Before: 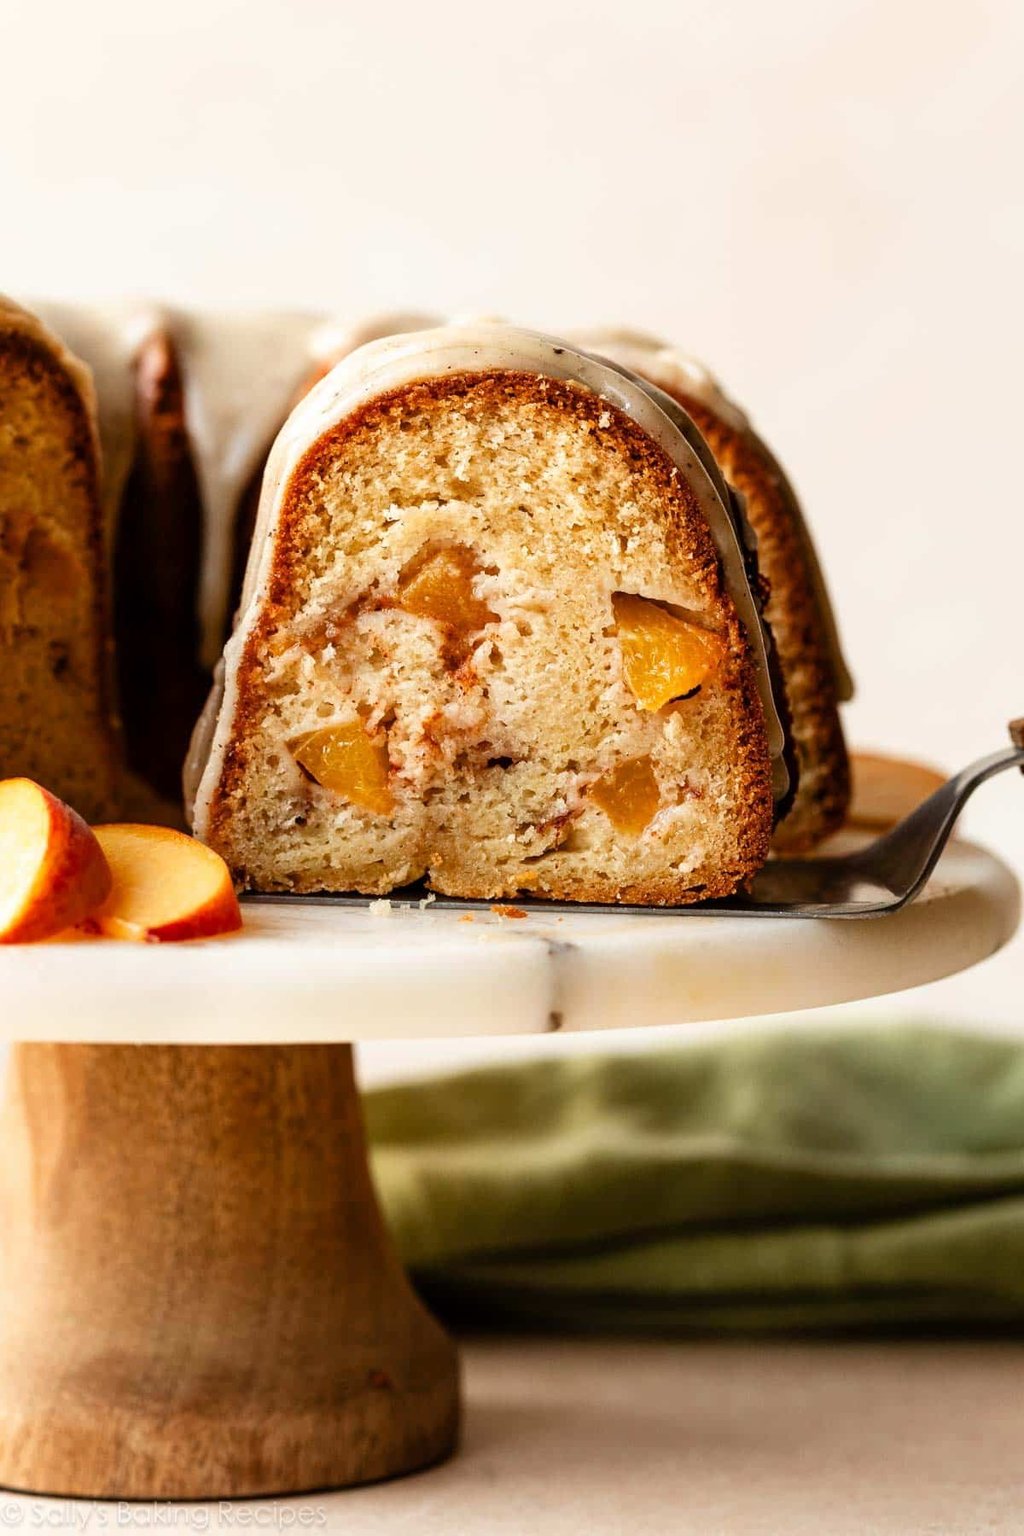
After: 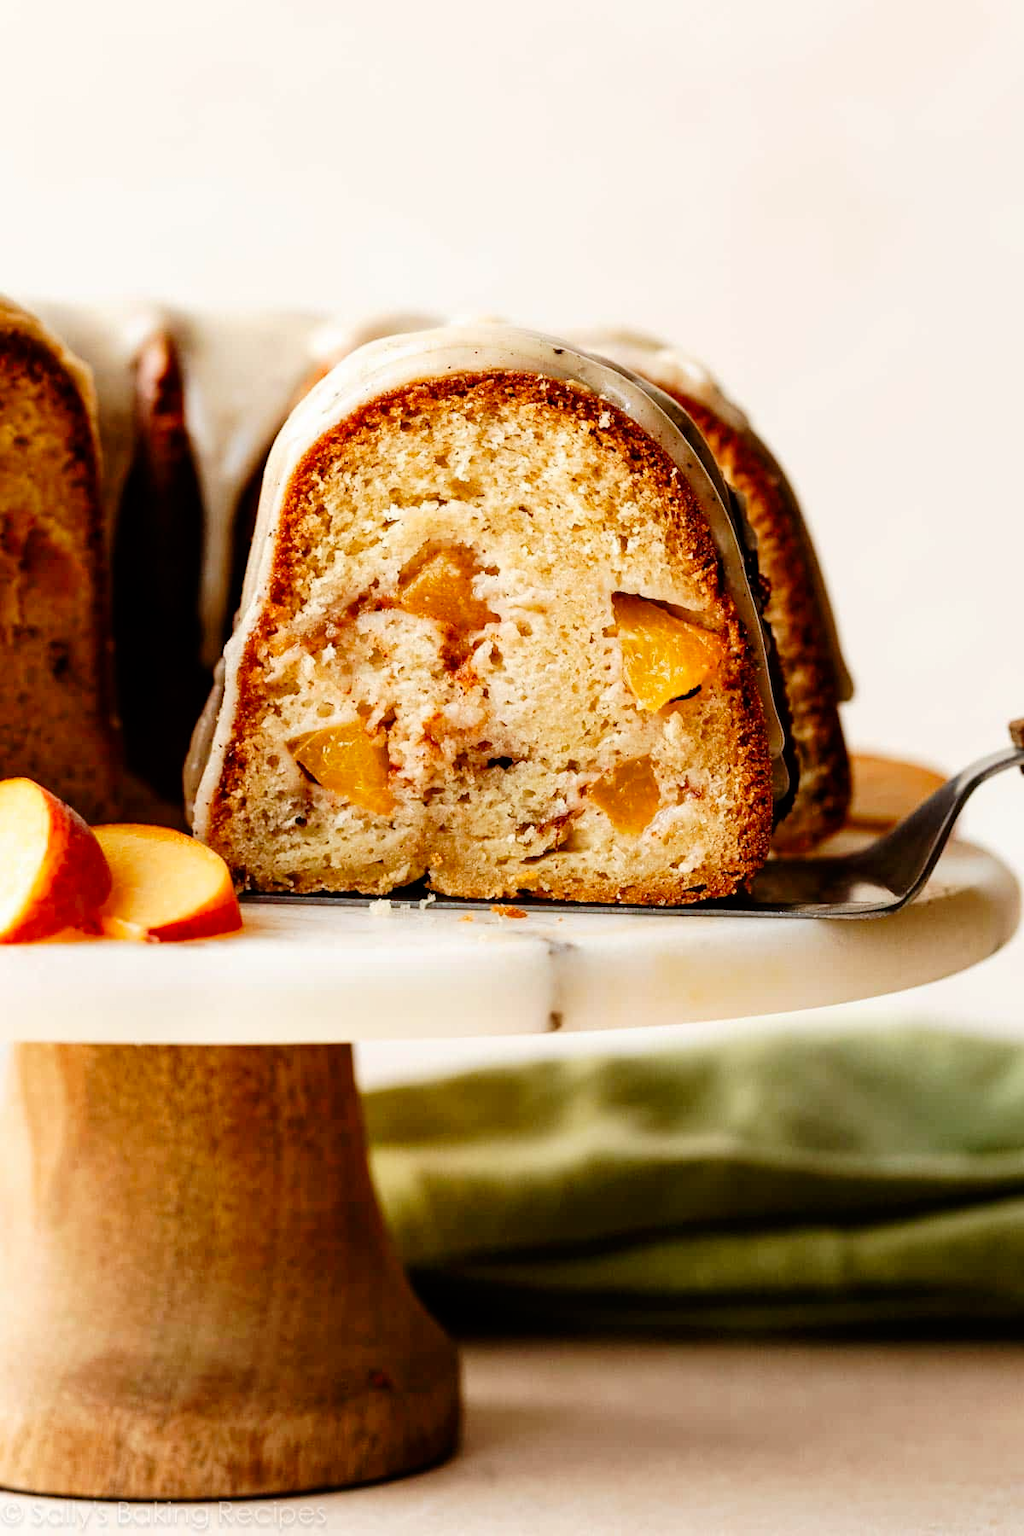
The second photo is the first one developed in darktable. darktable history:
tone curve: curves: ch0 [(0.003, 0) (0.066, 0.023) (0.149, 0.094) (0.264, 0.238) (0.395, 0.421) (0.517, 0.56) (0.688, 0.743) (0.813, 0.846) (1, 1)]; ch1 [(0, 0) (0.164, 0.115) (0.337, 0.332) (0.39, 0.398) (0.464, 0.461) (0.501, 0.5) (0.521, 0.535) (0.571, 0.588) (0.652, 0.681) (0.733, 0.749) (0.811, 0.796) (1, 1)]; ch2 [(0, 0) (0.337, 0.382) (0.464, 0.476) (0.501, 0.502) (0.527, 0.54) (0.556, 0.567) (0.6, 0.59) (0.687, 0.675) (1, 1)], preserve colors none
